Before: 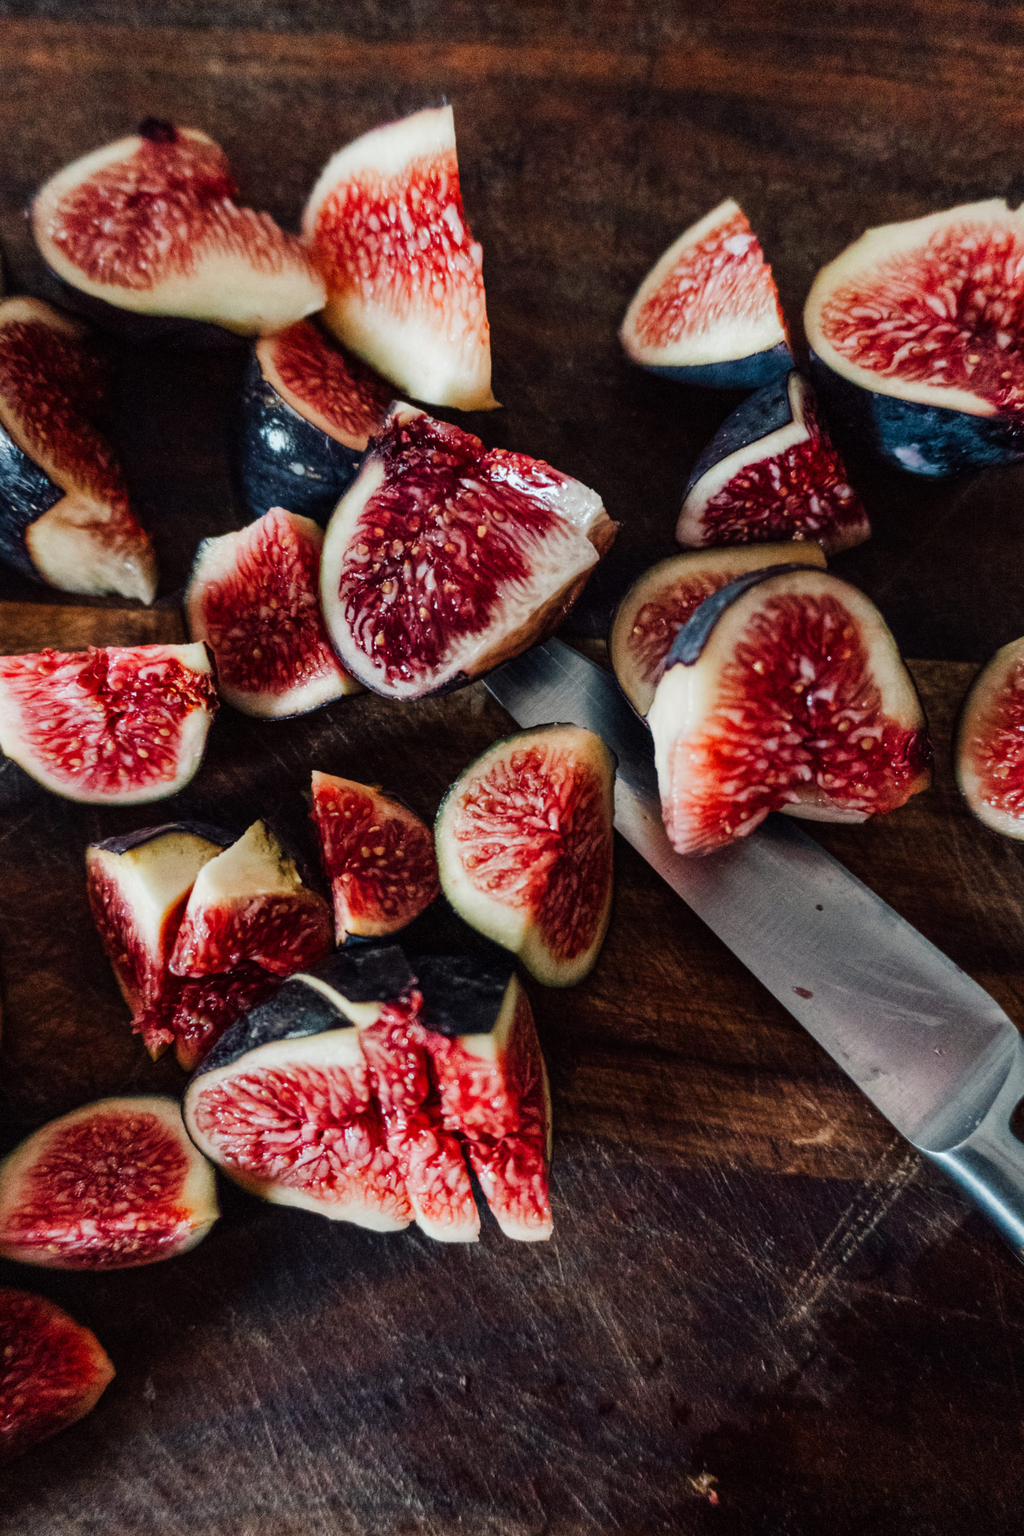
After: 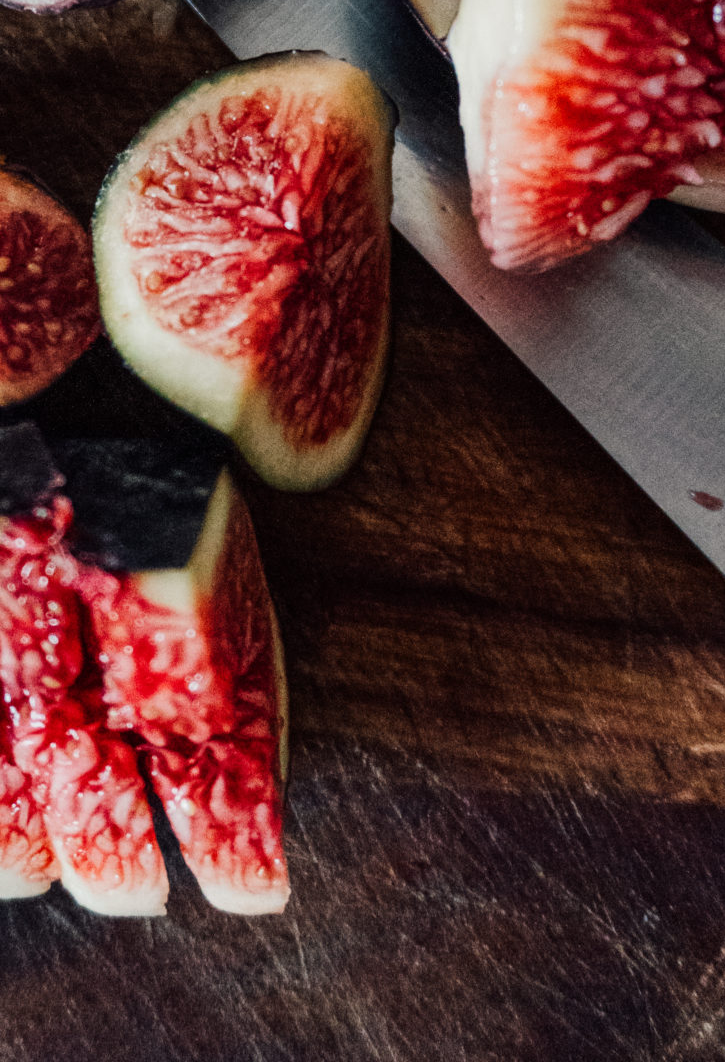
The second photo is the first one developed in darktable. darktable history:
crop: left 37.04%, top 45.1%, right 20.485%, bottom 13.407%
